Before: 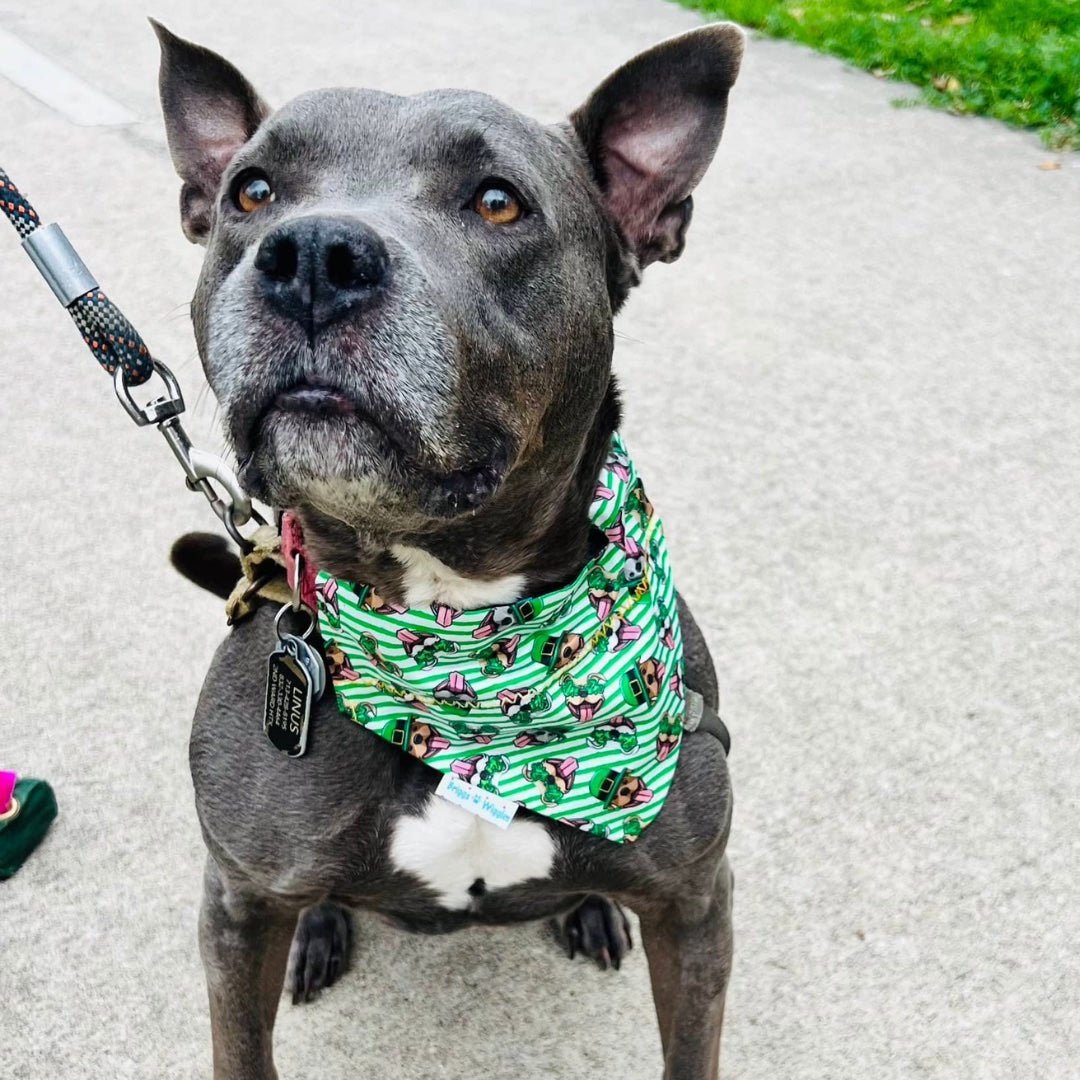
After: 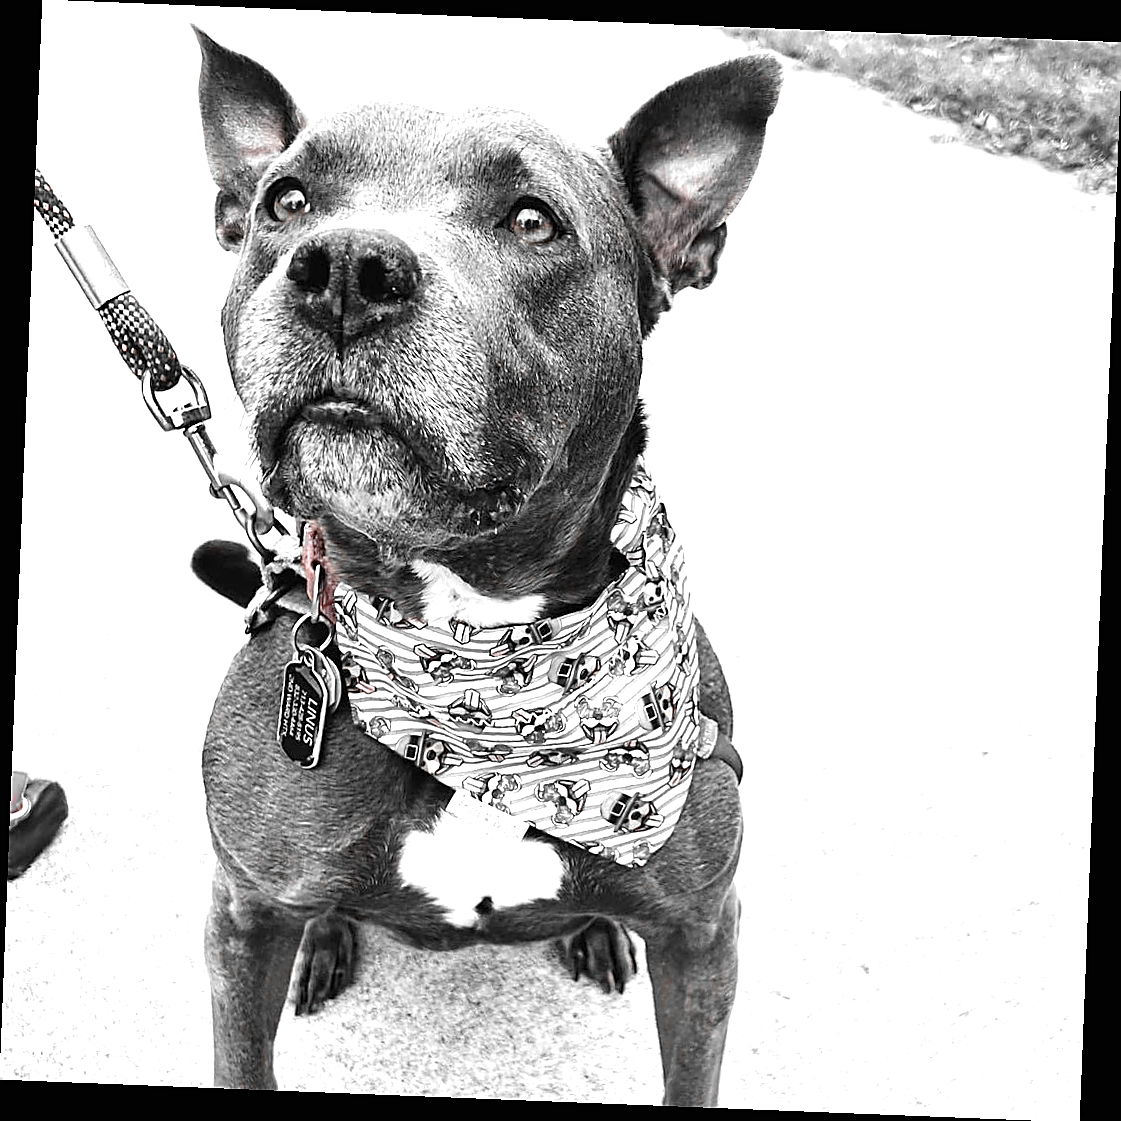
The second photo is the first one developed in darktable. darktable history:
sharpen: radius 1.4, amount 1.25, threshold 0.7
color zones: curves: ch1 [(0, 0.006) (0.094, 0.285) (0.171, 0.001) (0.429, 0.001) (0.571, 0.003) (0.714, 0.004) (0.857, 0.004) (1, 0.006)]
rotate and perspective: rotation 2.27°, automatic cropping off
exposure: black level correction 0, exposure 1 EV, compensate exposure bias true, compensate highlight preservation false
